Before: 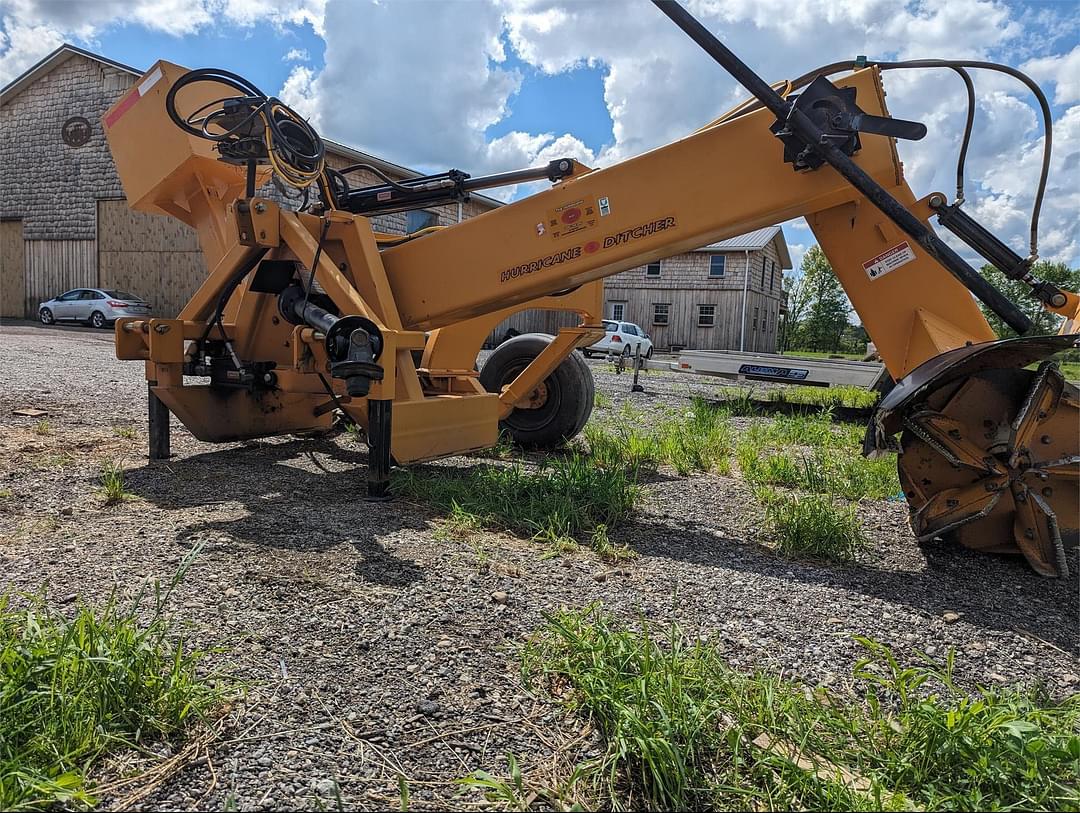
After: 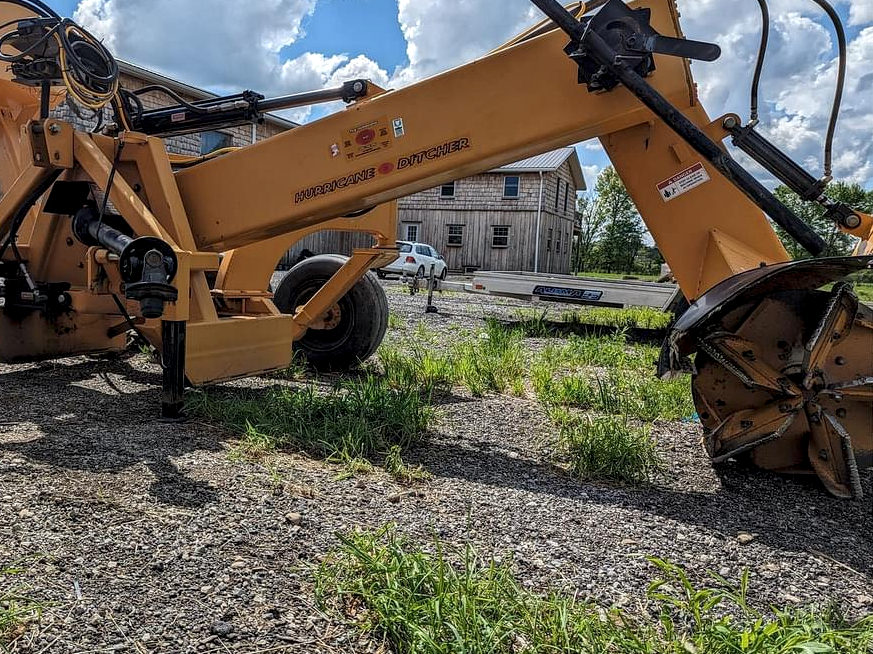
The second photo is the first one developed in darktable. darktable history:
local contrast: highlights 38%, shadows 60%, detail 138%, midtone range 0.516
crop: left 19.112%, top 9.823%, right 0%, bottom 9.618%
